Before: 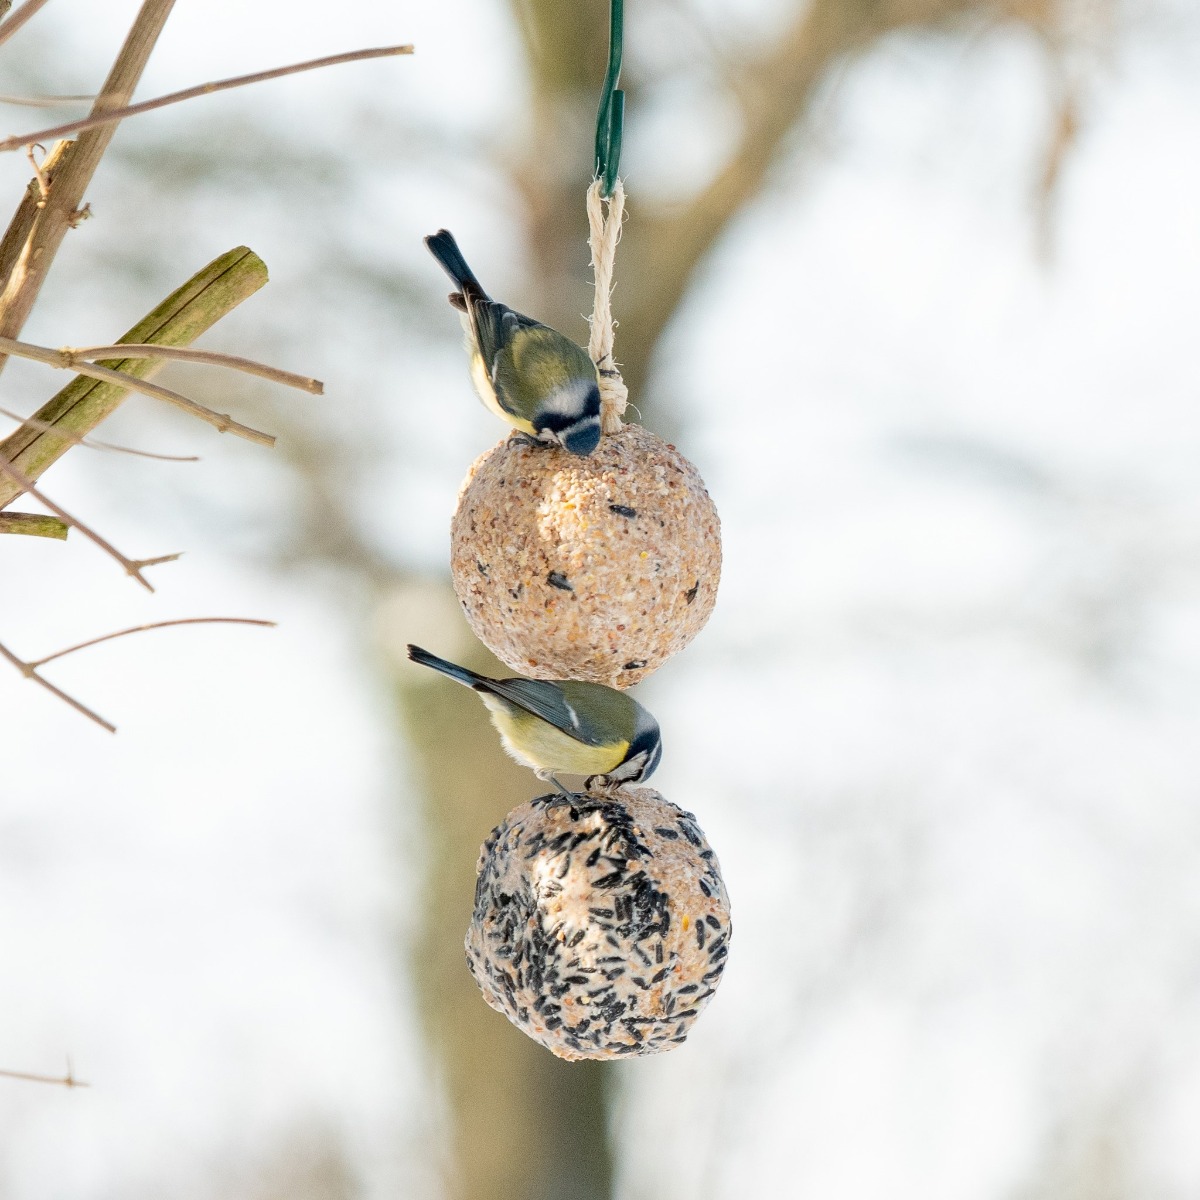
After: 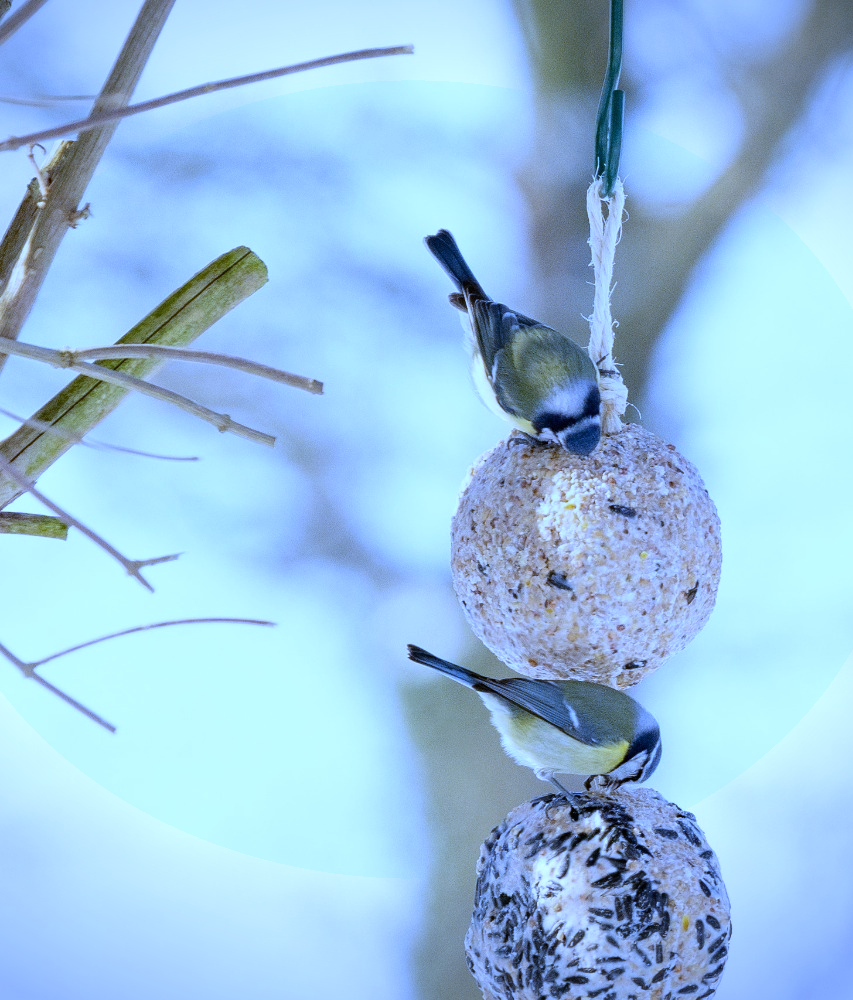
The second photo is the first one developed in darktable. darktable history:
crop: right 28.885%, bottom 16.626%
white balance: red 0.766, blue 1.537
vignetting: fall-off start 97.23%, saturation -0.024, center (-0.033, -0.042), width/height ratio 1.179, unbound false
